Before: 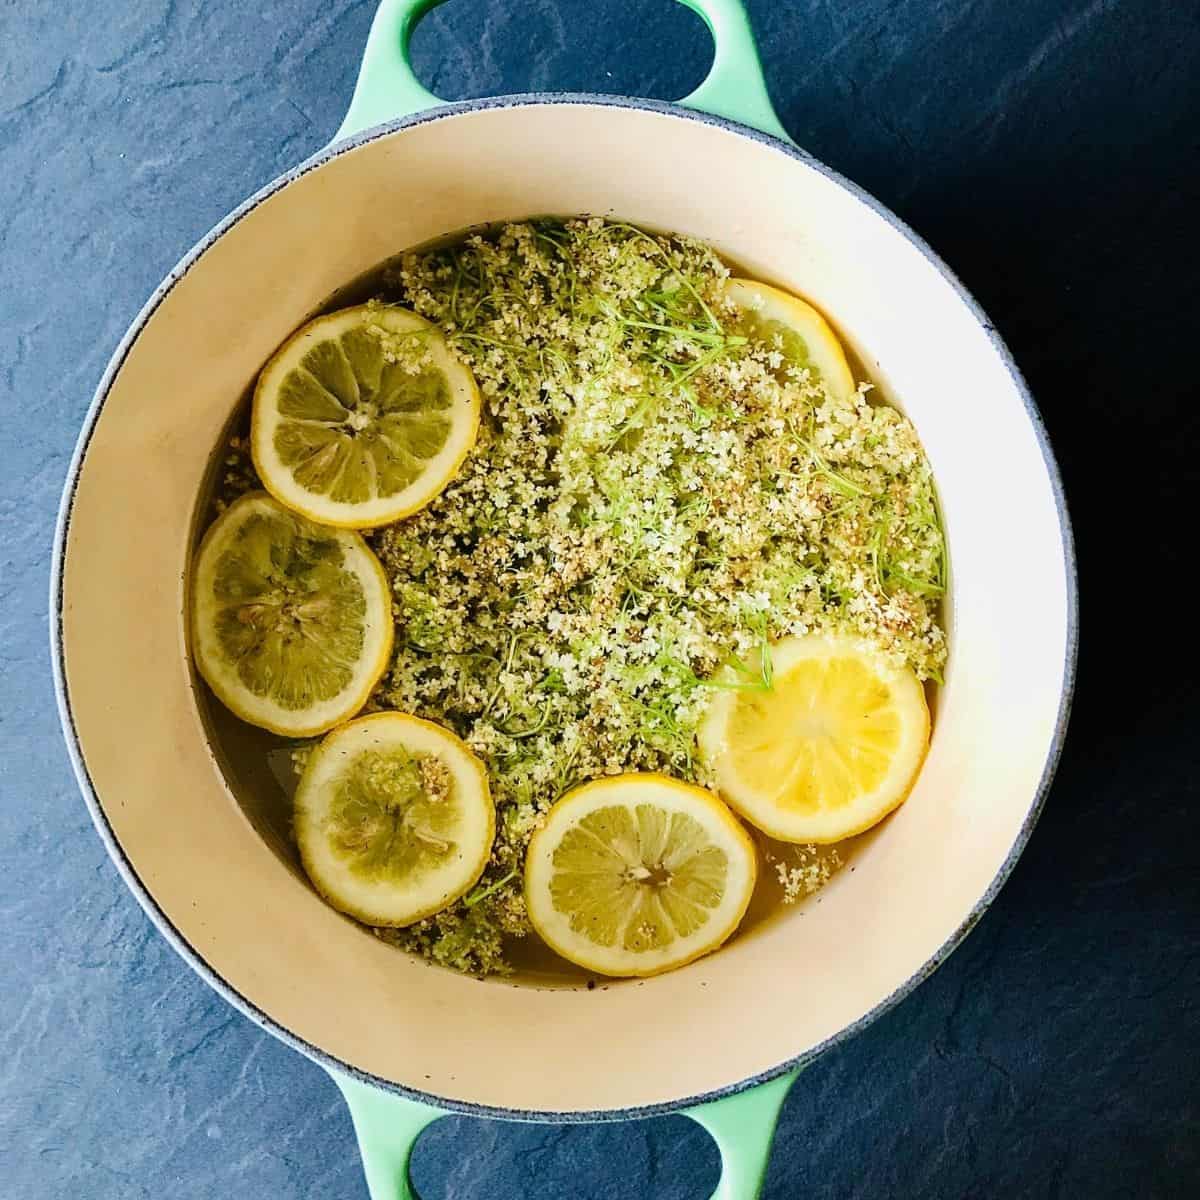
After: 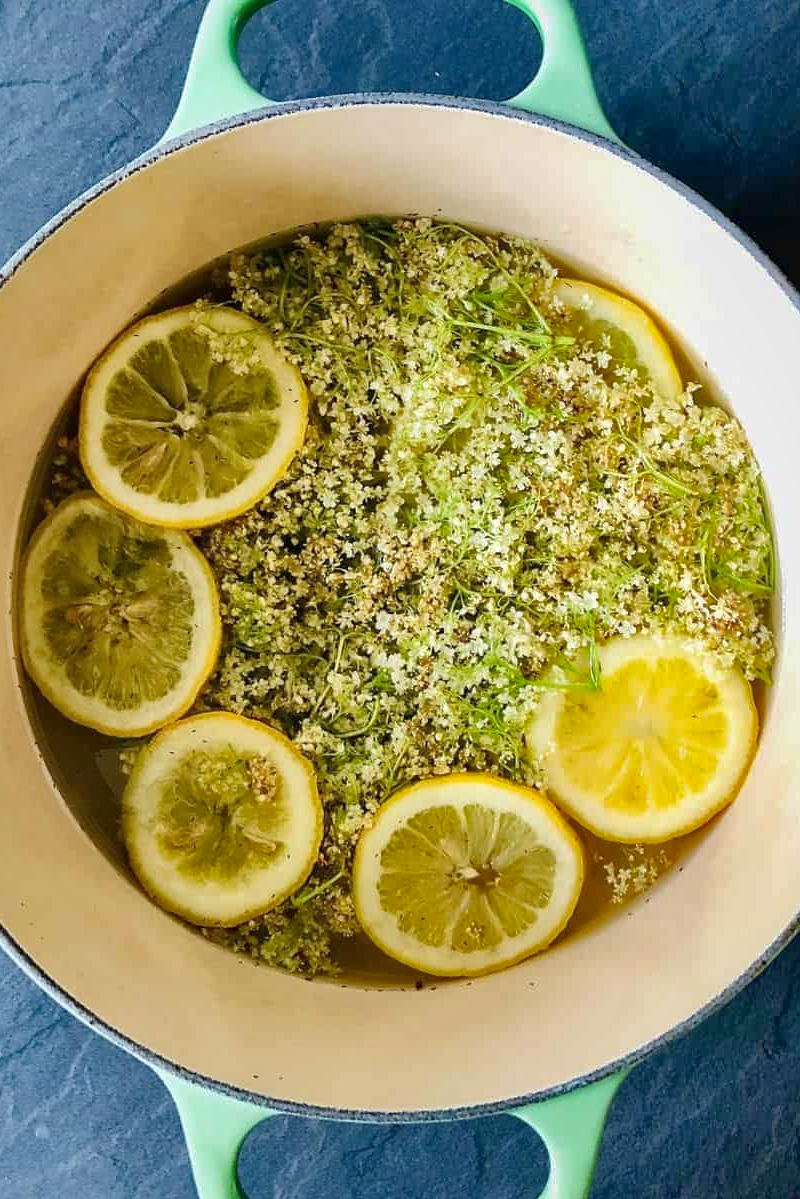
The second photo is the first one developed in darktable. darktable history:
crop and rotate: left 14.346%, right 18.962%
local contrast: mode bilateral grid, contrast 21, coarseness 50, detail 132%, midtone range 0.2
shadows and highlights: on, module defaults
